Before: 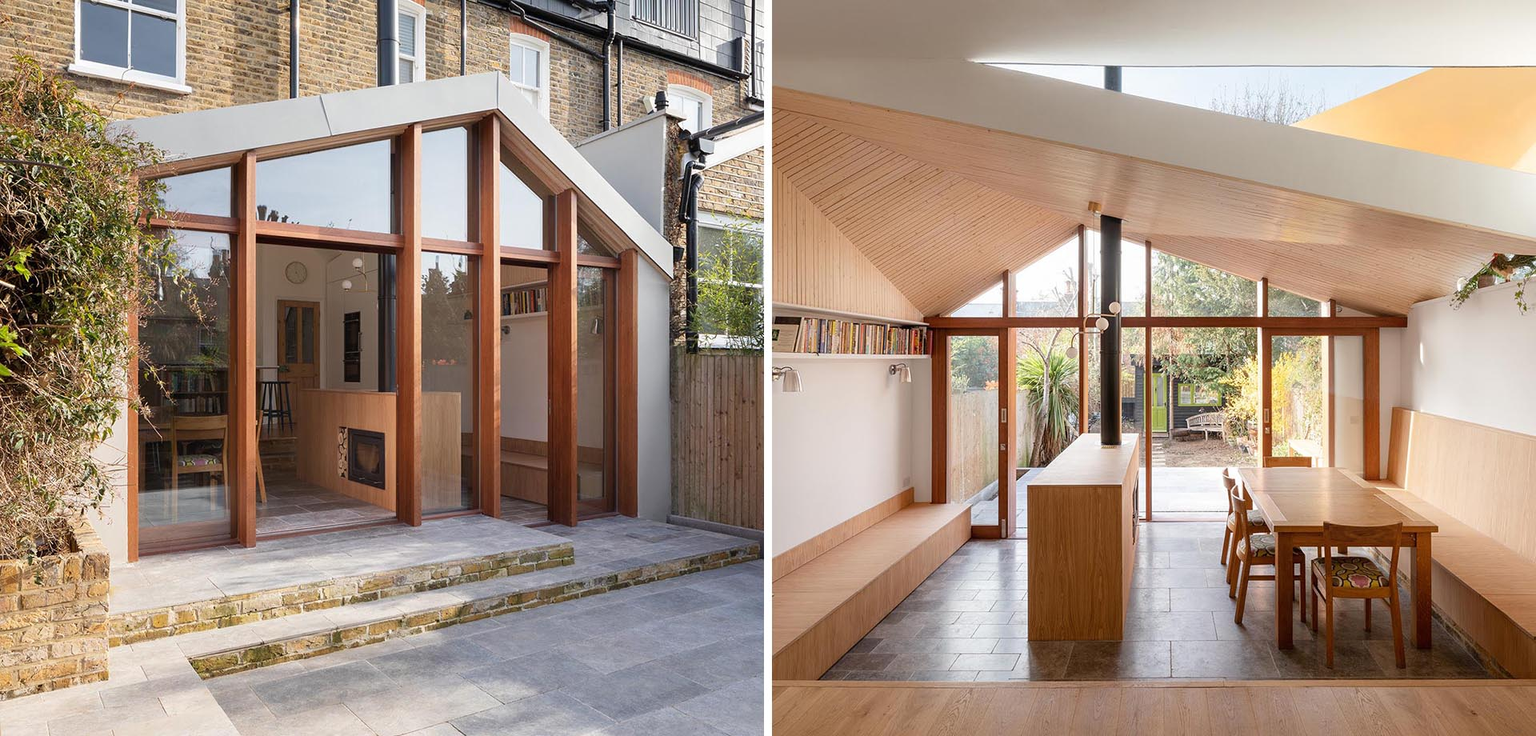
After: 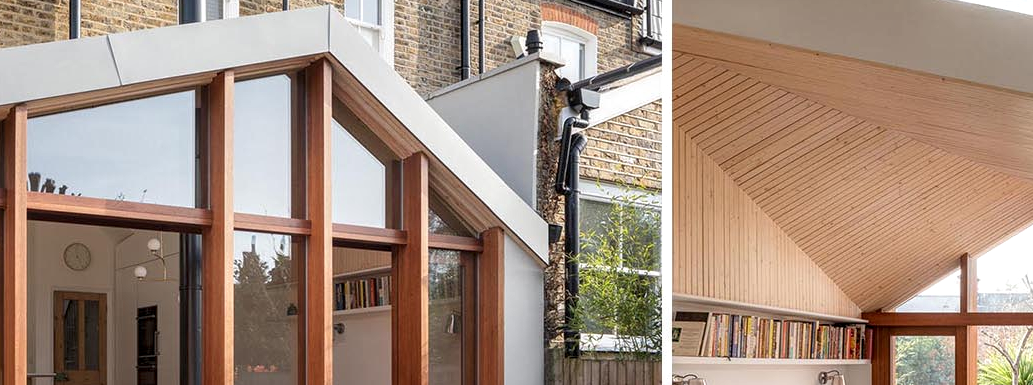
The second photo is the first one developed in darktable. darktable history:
crop: left 15.294%, top 9.155%, right 30.863%, bottom 48.971%
local contrast: detail 130%
